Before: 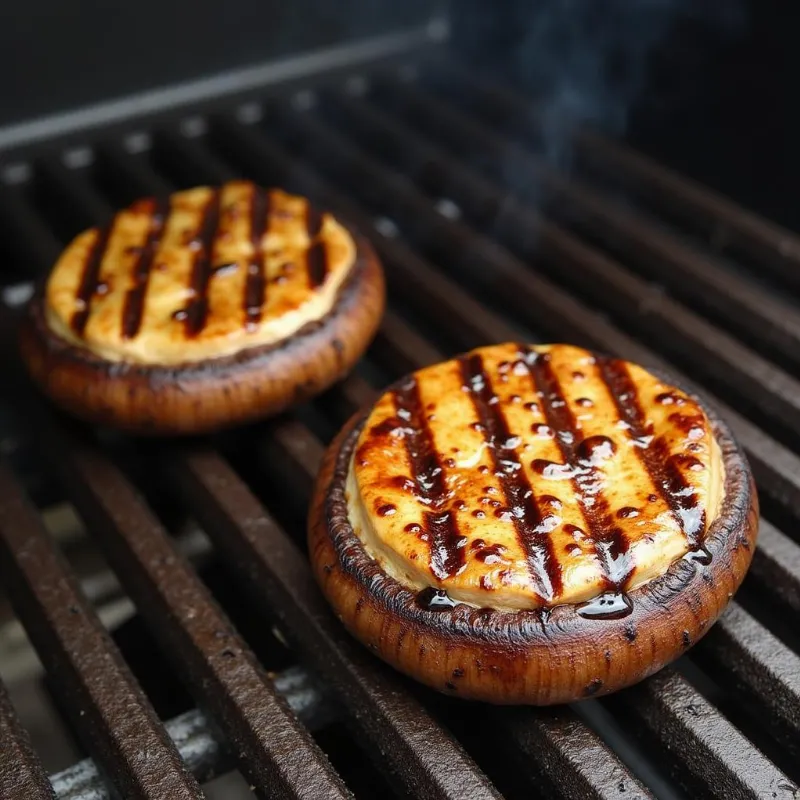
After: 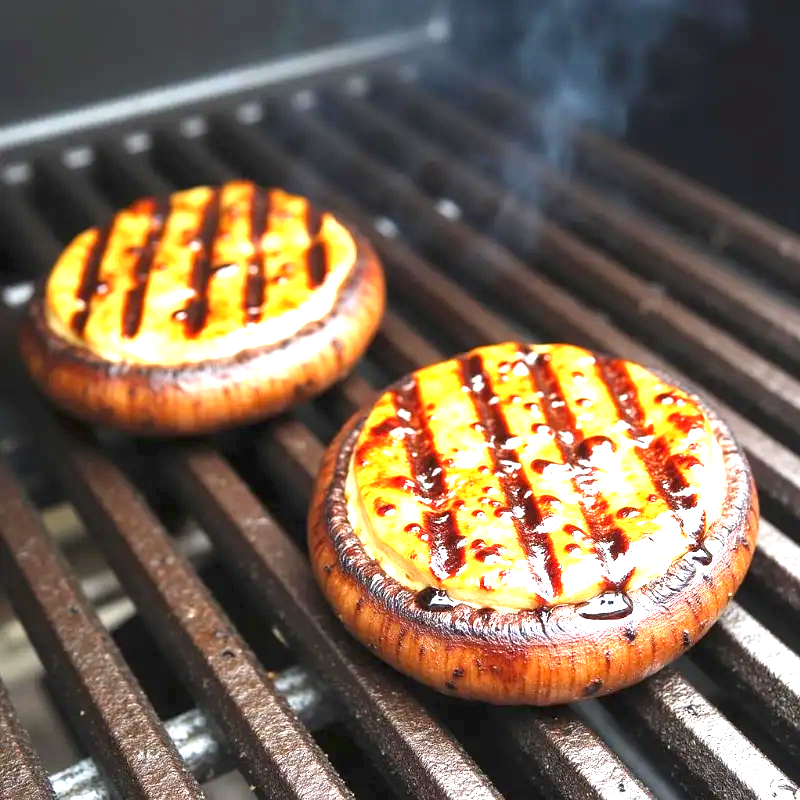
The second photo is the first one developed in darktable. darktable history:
exposure: black level correction 0, exposure 2.147 EV, compensate highlight preservation false
